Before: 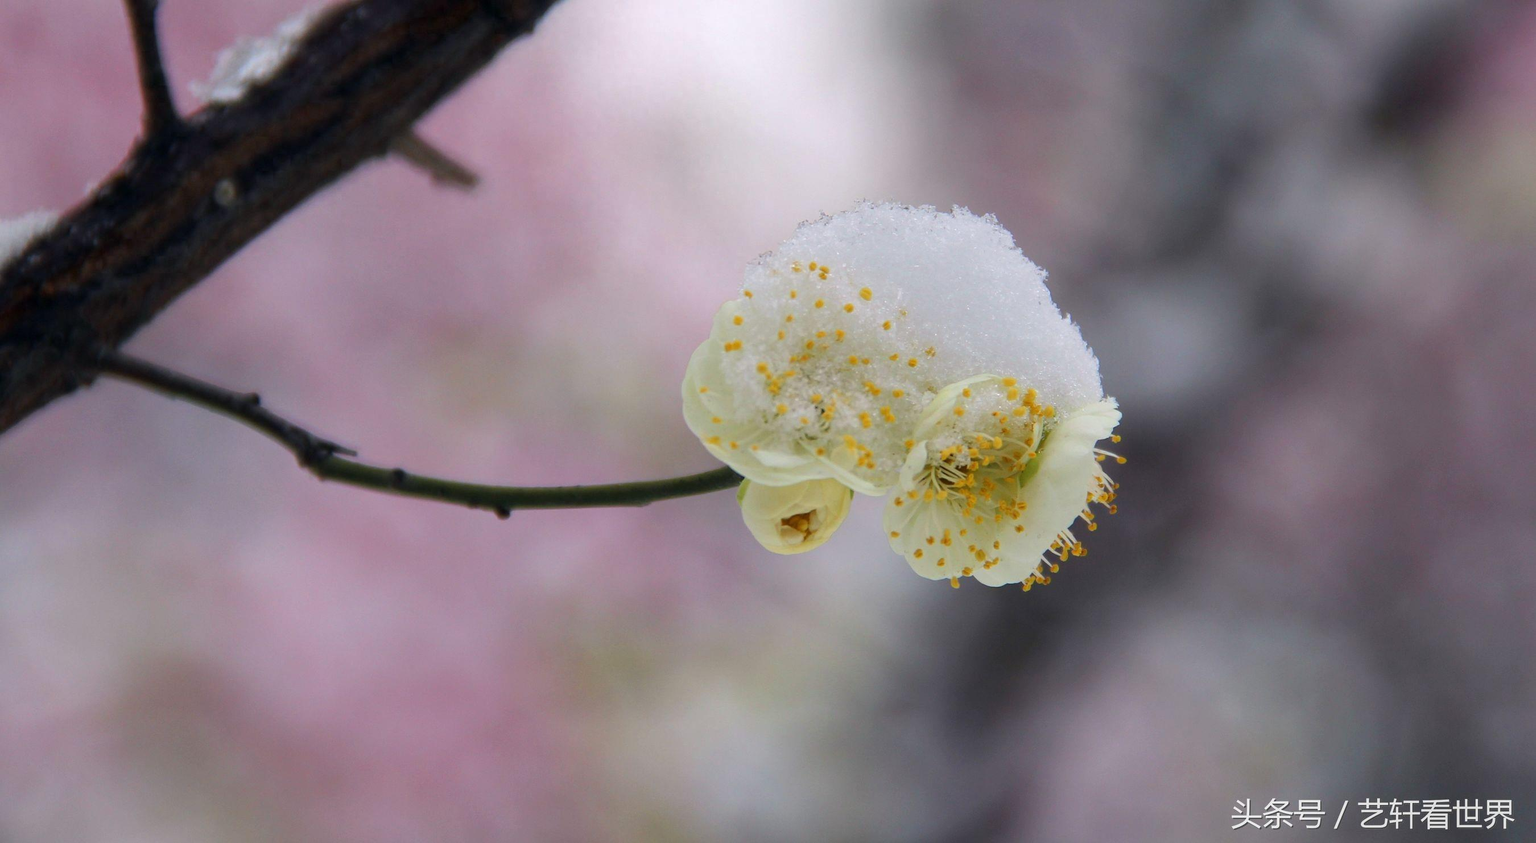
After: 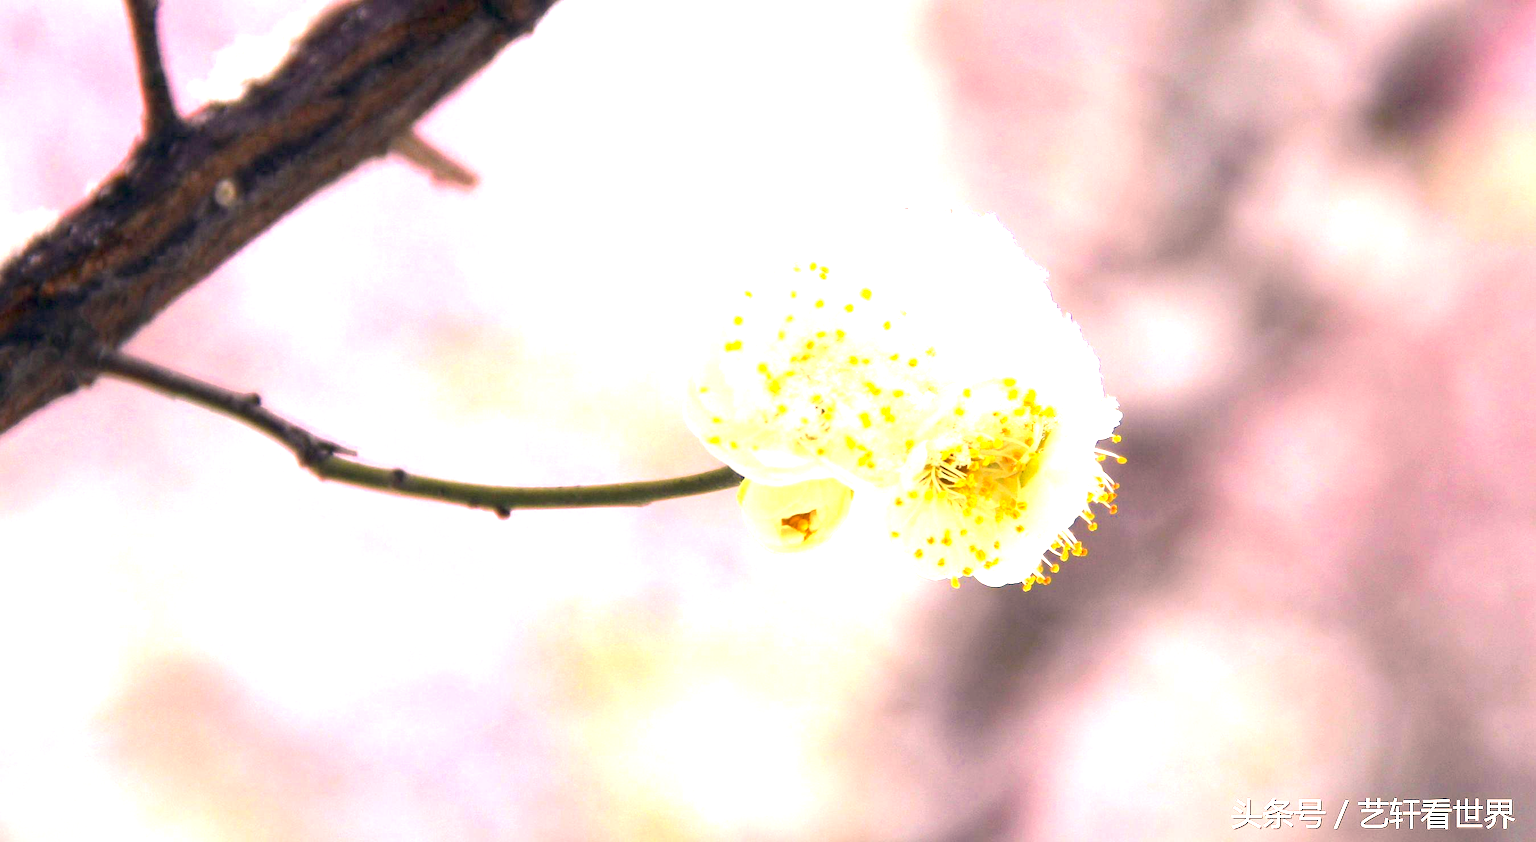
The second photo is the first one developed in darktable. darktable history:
exposure: exposure 2.207 EV, compensate highlight preservation false
color correction: highlights a* 17.88, highlights b* 18.79
color zones: curves: ch0 [(0, 0.497) (0.143, 0.5) (0.286, 0.5) (0.429, 0.483) (0.571, 0.116) (0.714, -0.006) (0.857, 0.28) (1, 0.497)]
